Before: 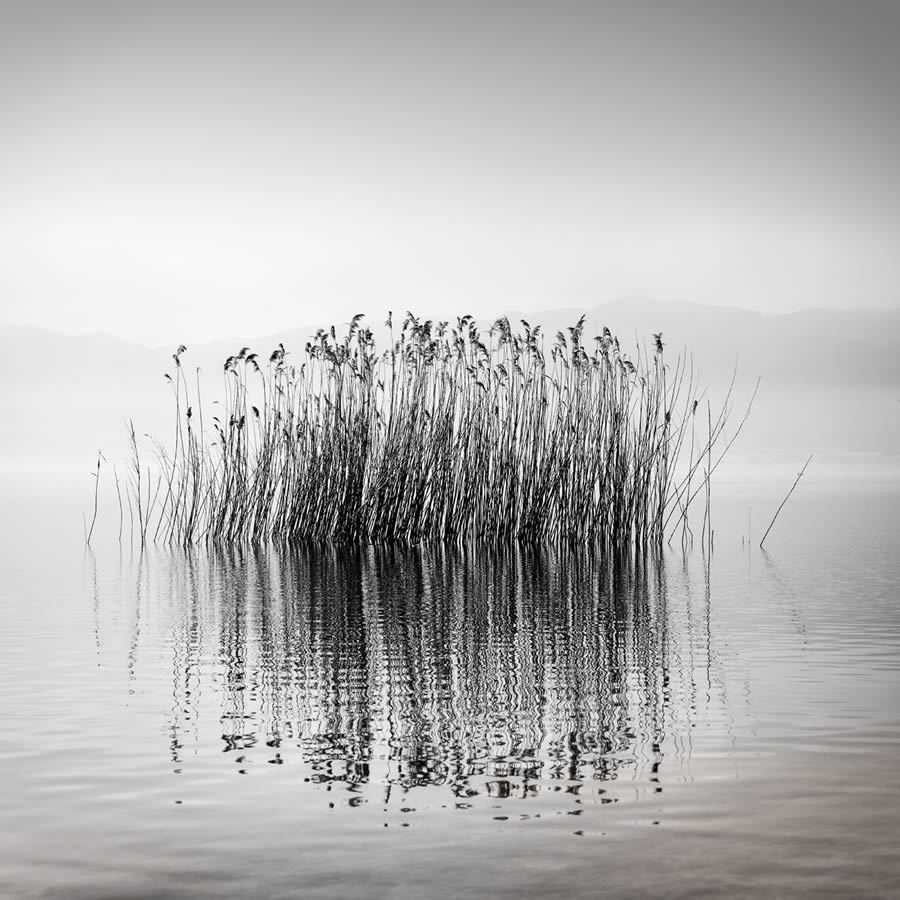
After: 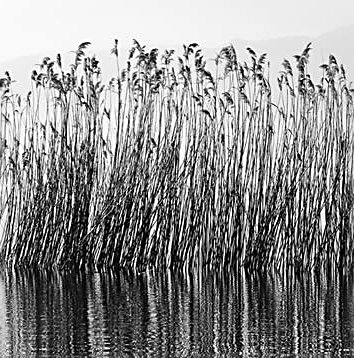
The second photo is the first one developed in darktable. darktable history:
exposure: black level correction -0.004, exposure 0.047 EV, compensate highlight preservation false
crop: left 30.465%, top 30.275%, right 30.166%, bottom 29.946%
sharpen: on, module defaults
